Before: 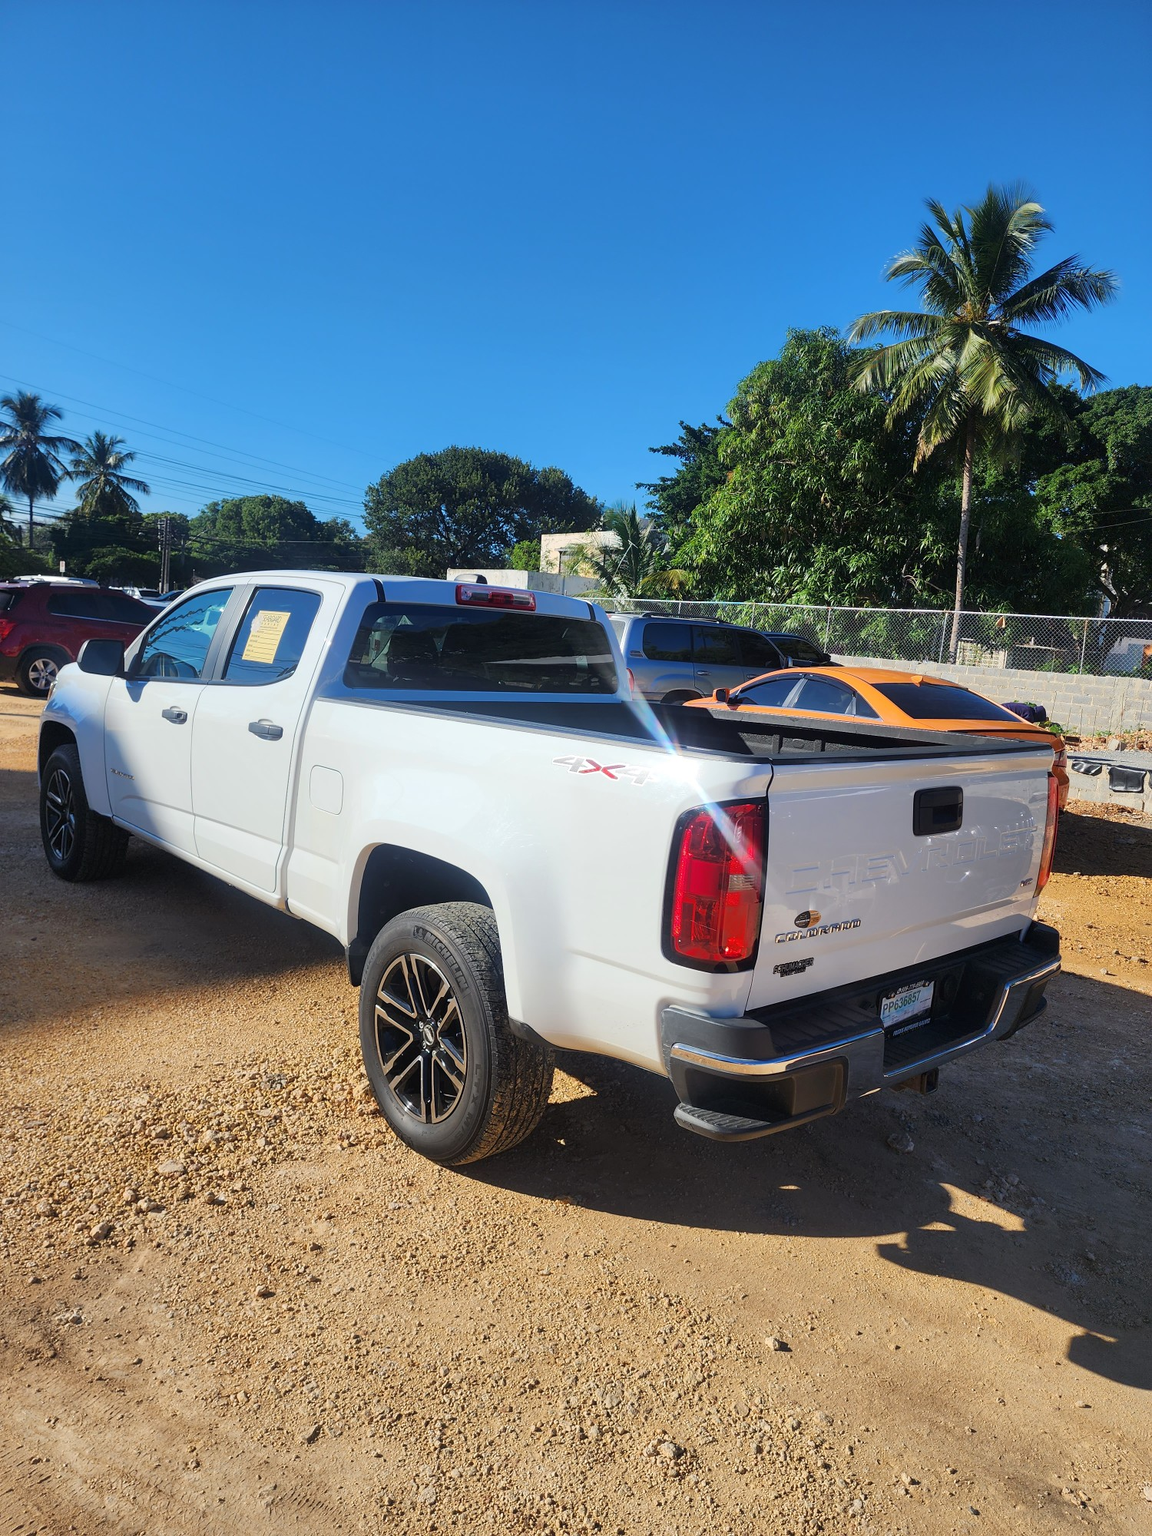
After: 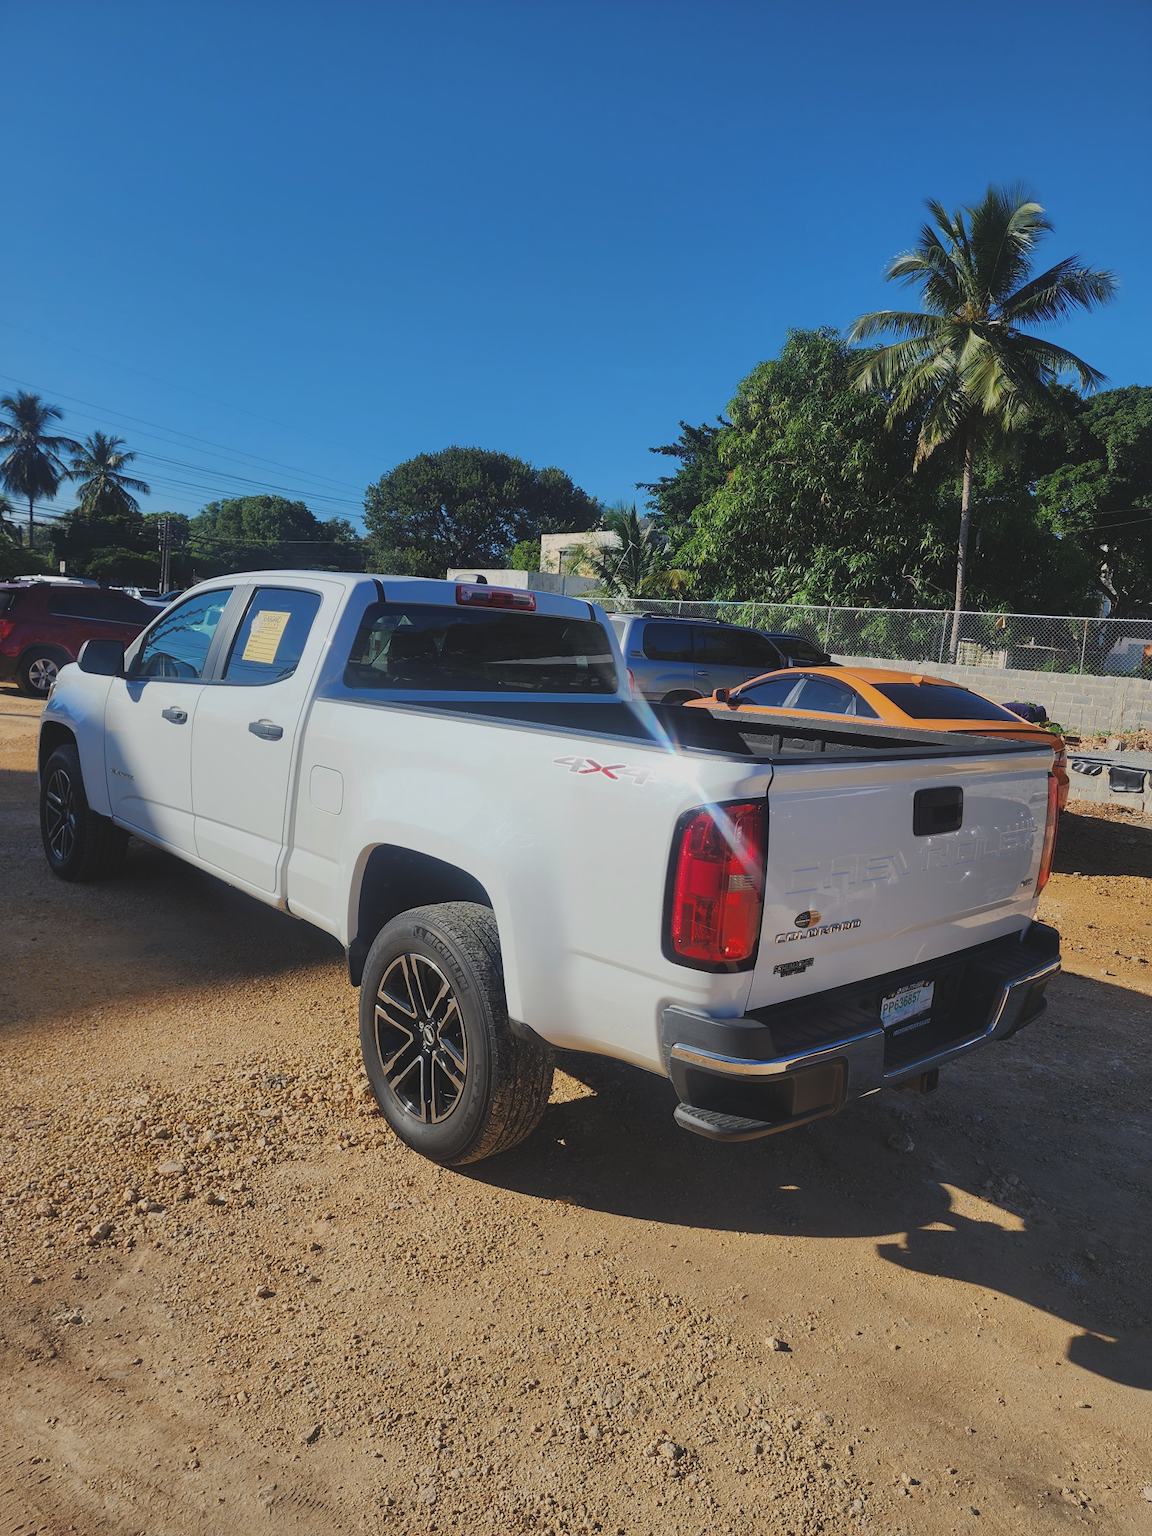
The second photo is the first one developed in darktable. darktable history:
exposure: black level correction -0.015, exposure -0.536 EV, compensate highlight preservation false
